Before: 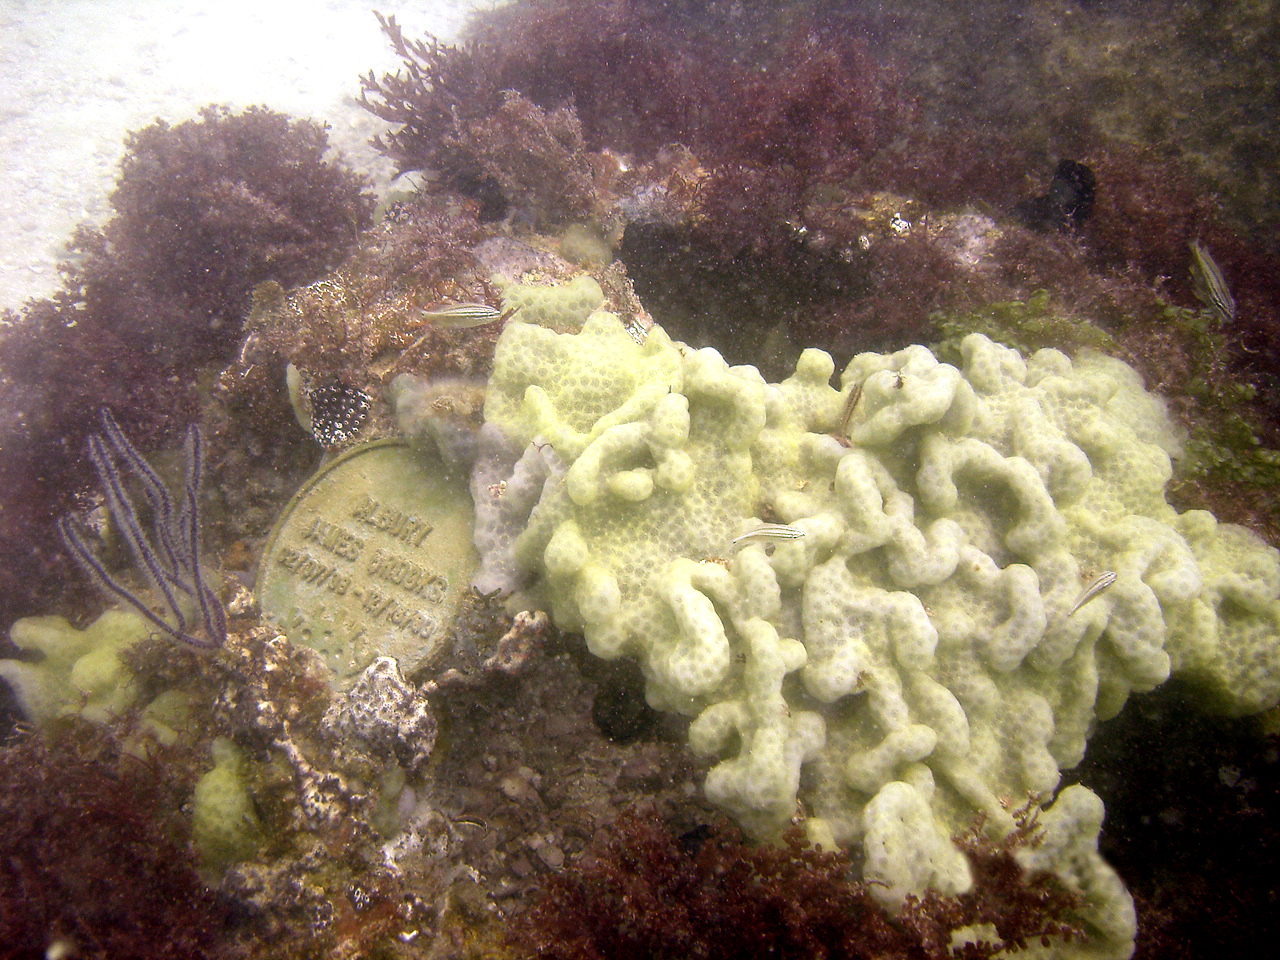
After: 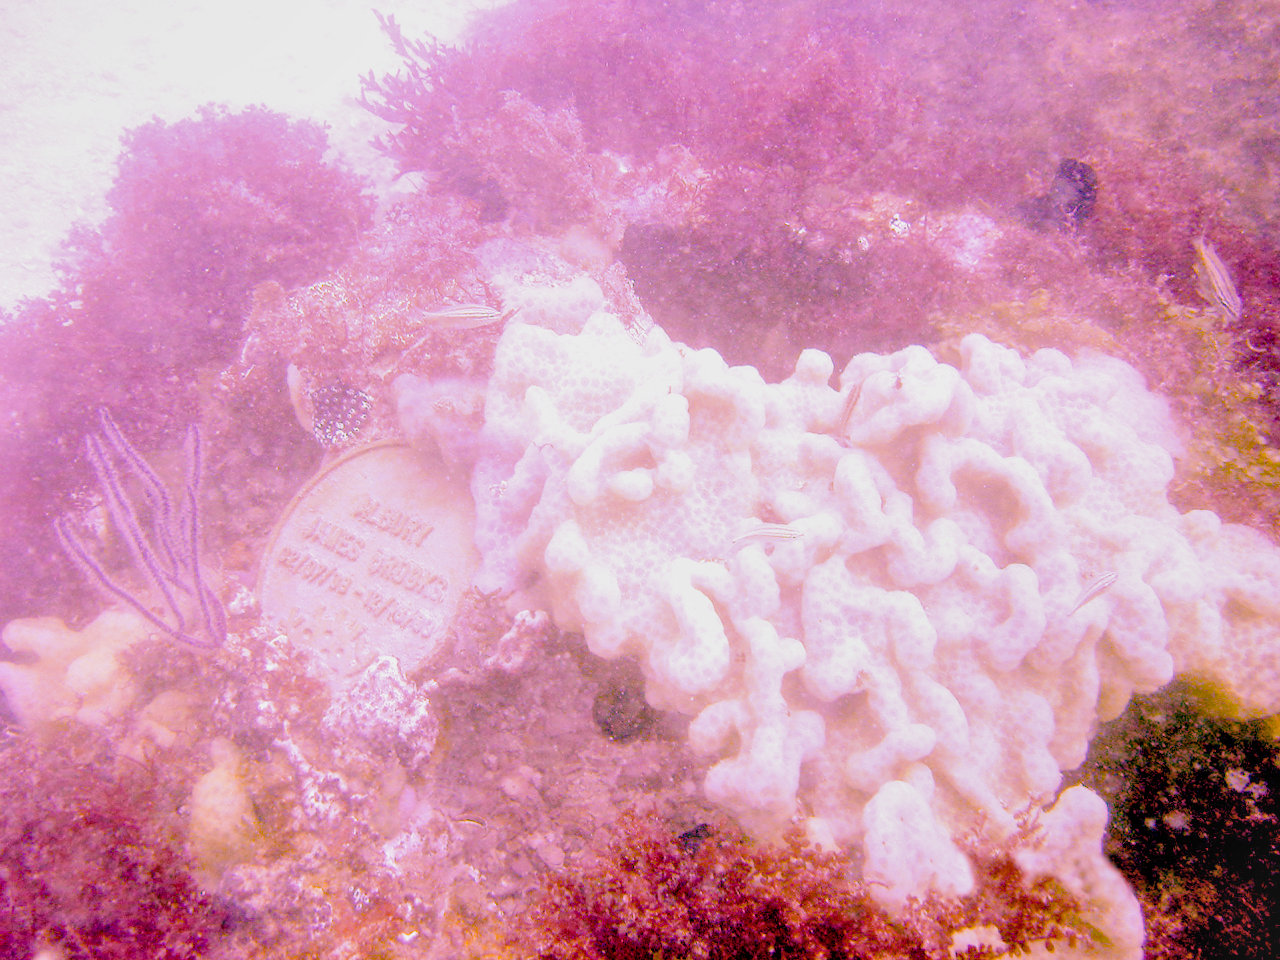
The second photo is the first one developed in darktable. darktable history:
raw chromatic aberrations: on, module defaults
exposure: black level correction 0.001, exposure 0.5 EV, compensate exposure bias true, compensate highlight preservation false
filmic rgb: black relative exposure -7.65 EV, white relative exposure 4.56 EV, hardness 3.61
highlight reconstruction: method reconstruct color, iterations 1, diameter of reconstruction 64 px
hot pixels: on, module defaults
lens correction: scale 1.01, crop 1, focal 85, aperture 2.8, distance 10.02, camera "Canon EOS RP", lens "Canon RF 85mm F2 MACRO IS STM"
raw denoise: x [[0, 0.25, 0.5, 0.75, 1] ×4]
tone equalizer "mask blending: all purposes": on, module defaults
white balance: red 1.943, blue 1.803
local contrast: detail 130%
color balance rgb: linear chroma grading › global chroma 15%, perceptual saturation grading › global saturation 30%
color zones: curves: ch0 [(0.068, 0.464) (0.25, 0.5) (0.48, 0.508) (0.75, 0.536) (0.886, 0.476) (0.967, 0.456)]; ch1 [(0.066, 0.456) (0.25, 0.5) (0.616, 0.508) (0.746, 0.56) (0.934, 0.444)]
